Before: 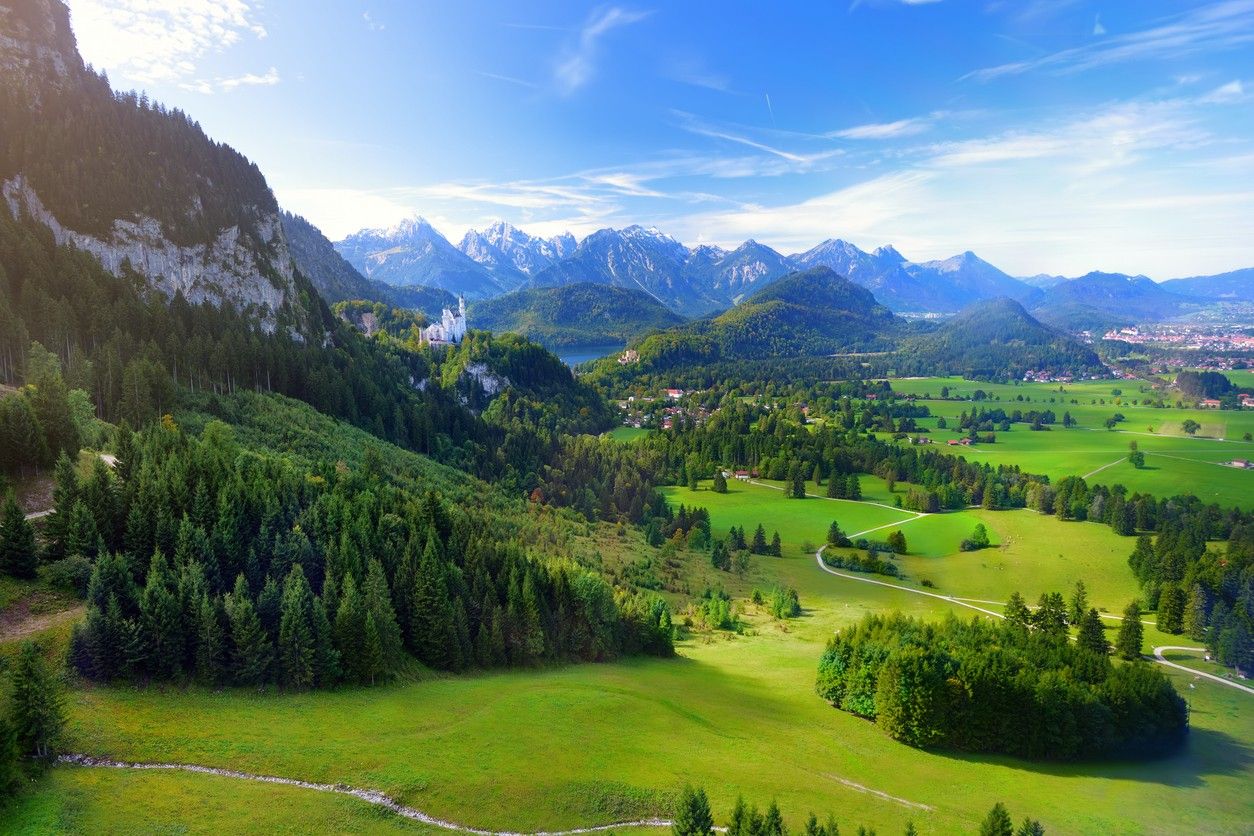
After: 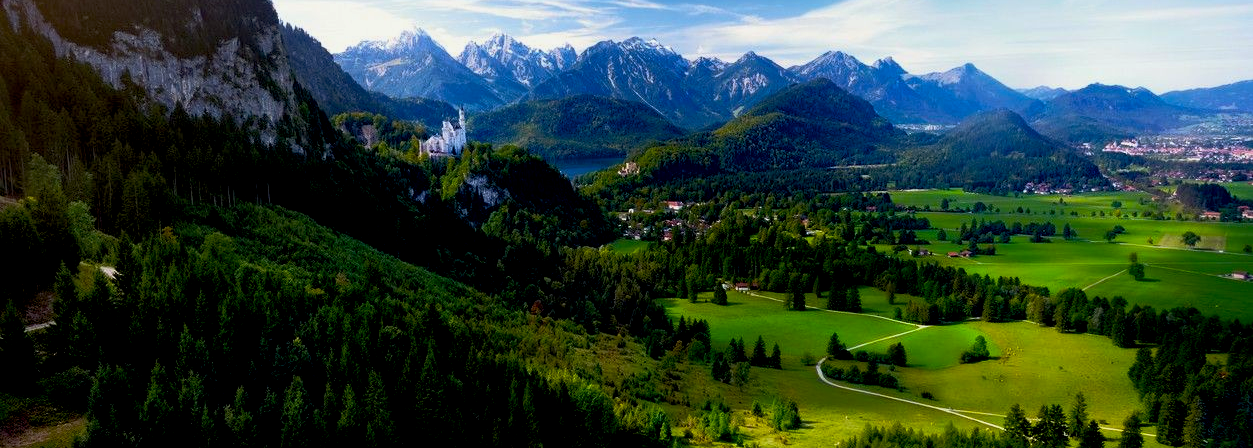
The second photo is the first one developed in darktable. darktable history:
exposure: black level correction 0.044, exposure -0.233 EV, compensate highlight preservation false
color balance rgb: perceptual saturation grading › global saturation 19.799%, perceptual brilliance grading › highlights 3.737%, perceptual brilliance grading › mid-tones -17.571%, perceptual brilliance grading › shadows -40.873%, global vibrance 14.764%
crop and rotate: top 22.63%, bottom 23.668%
